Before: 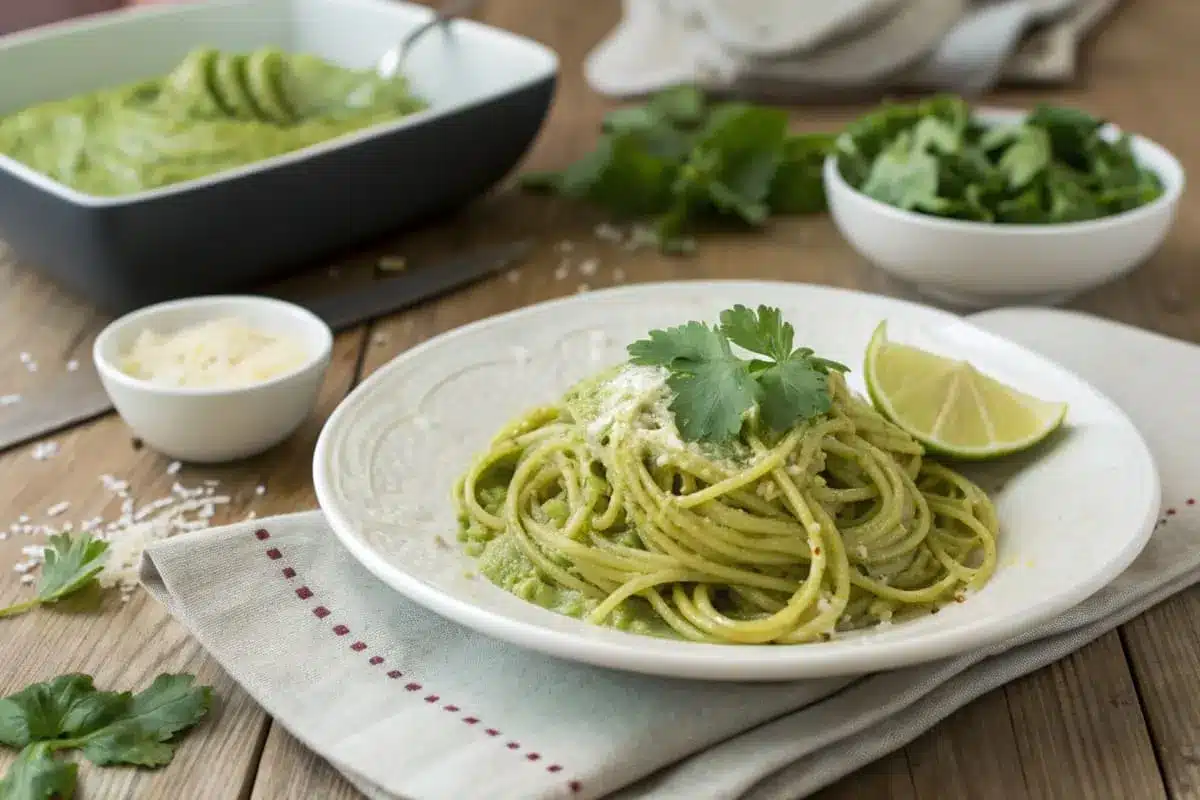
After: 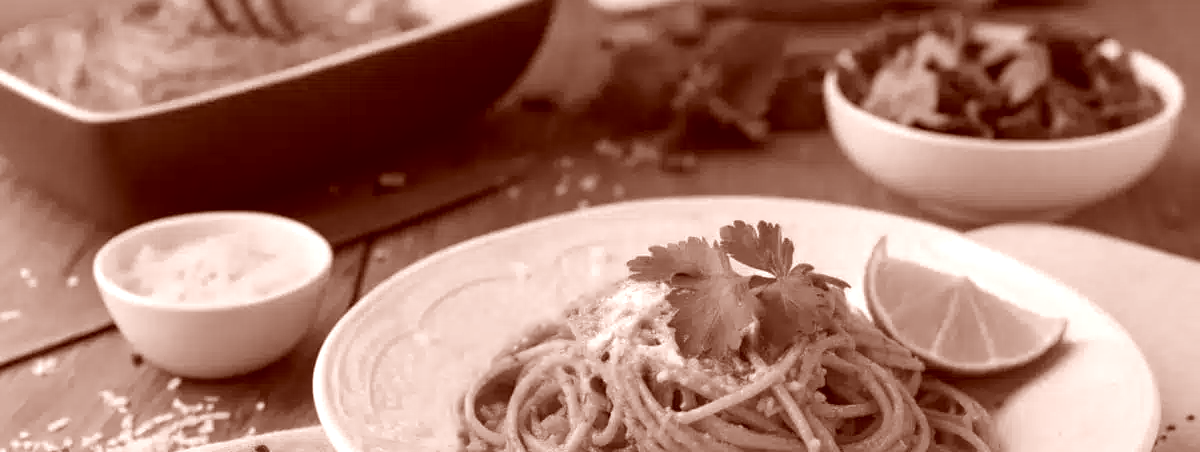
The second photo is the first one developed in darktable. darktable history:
color correction: highlights a* 9.23, highlights b* 8.49, shadows a* 39.76, shadows b* 39.56, saturation 0.775
crop and rotate: top 10.608%, bottom 32.811%
color balance rgb: perceptual saturation grading › global saturation 0.452%, perceptual brilliance grading › global brilliance 10.875%, saturation formula JzAzBz (2021)
color calibration: output gray [0.246, 0.254, 0.501, 0], x 0.383, y 0.371, temperature 3915.27 K, gamut compression 0.978
